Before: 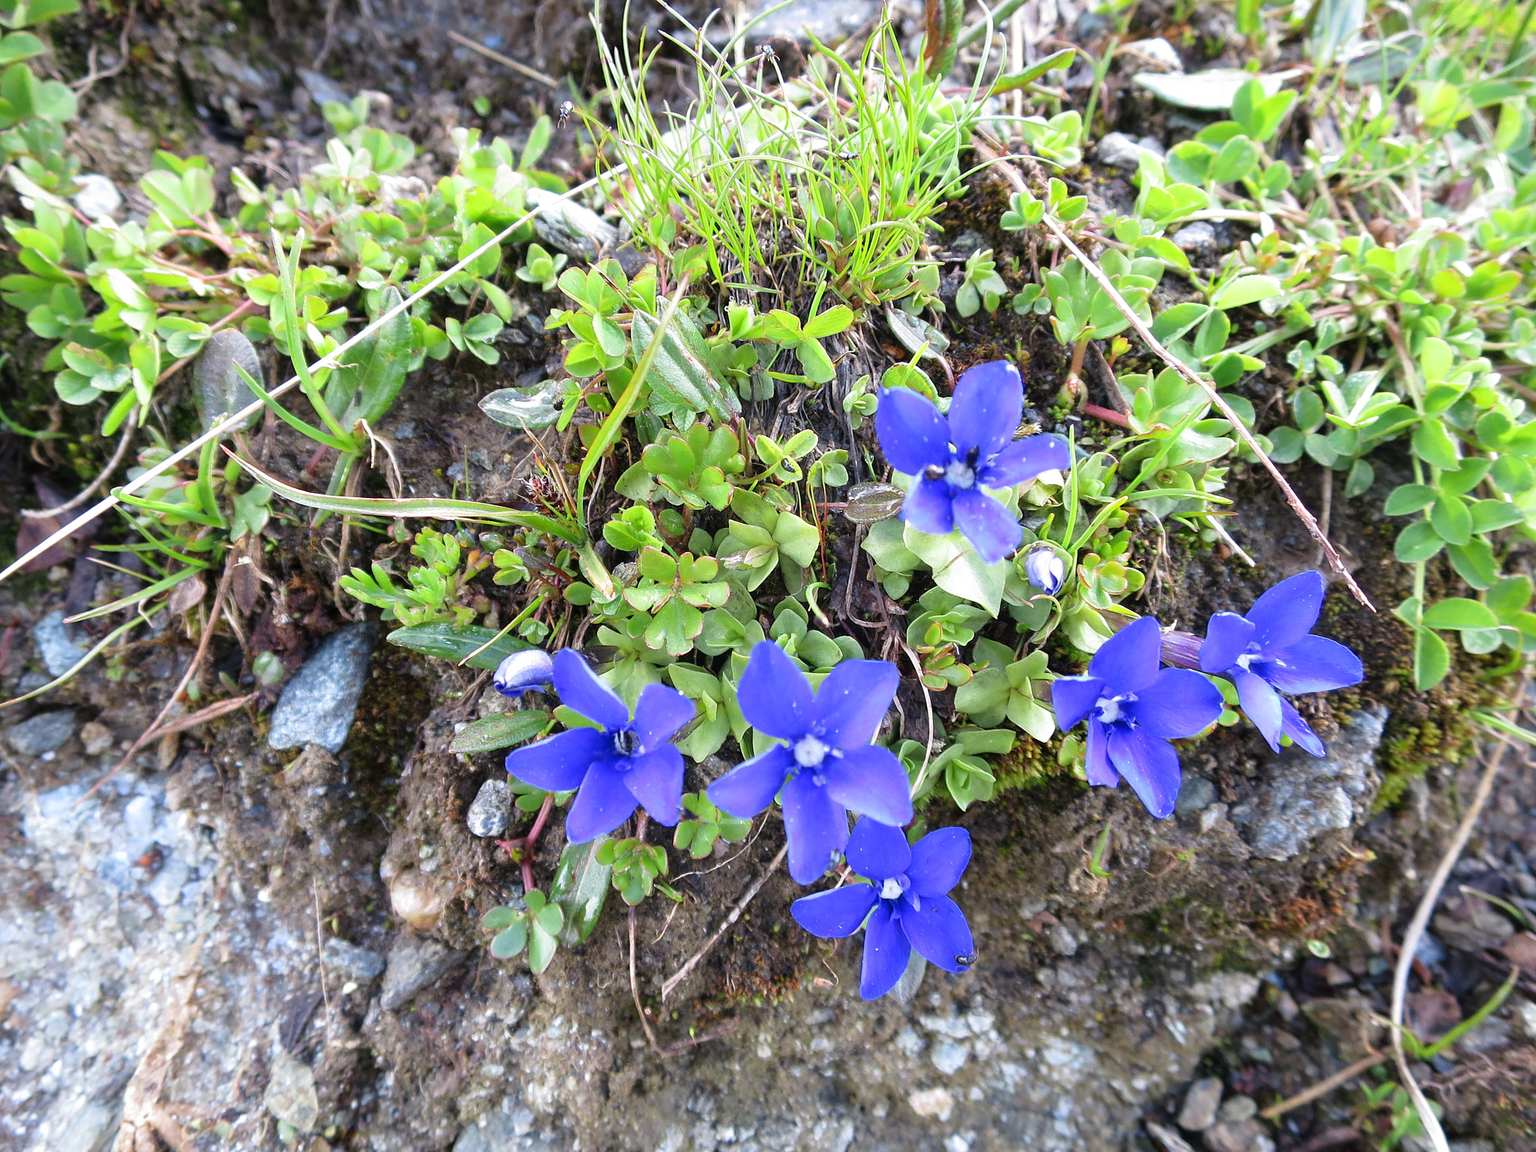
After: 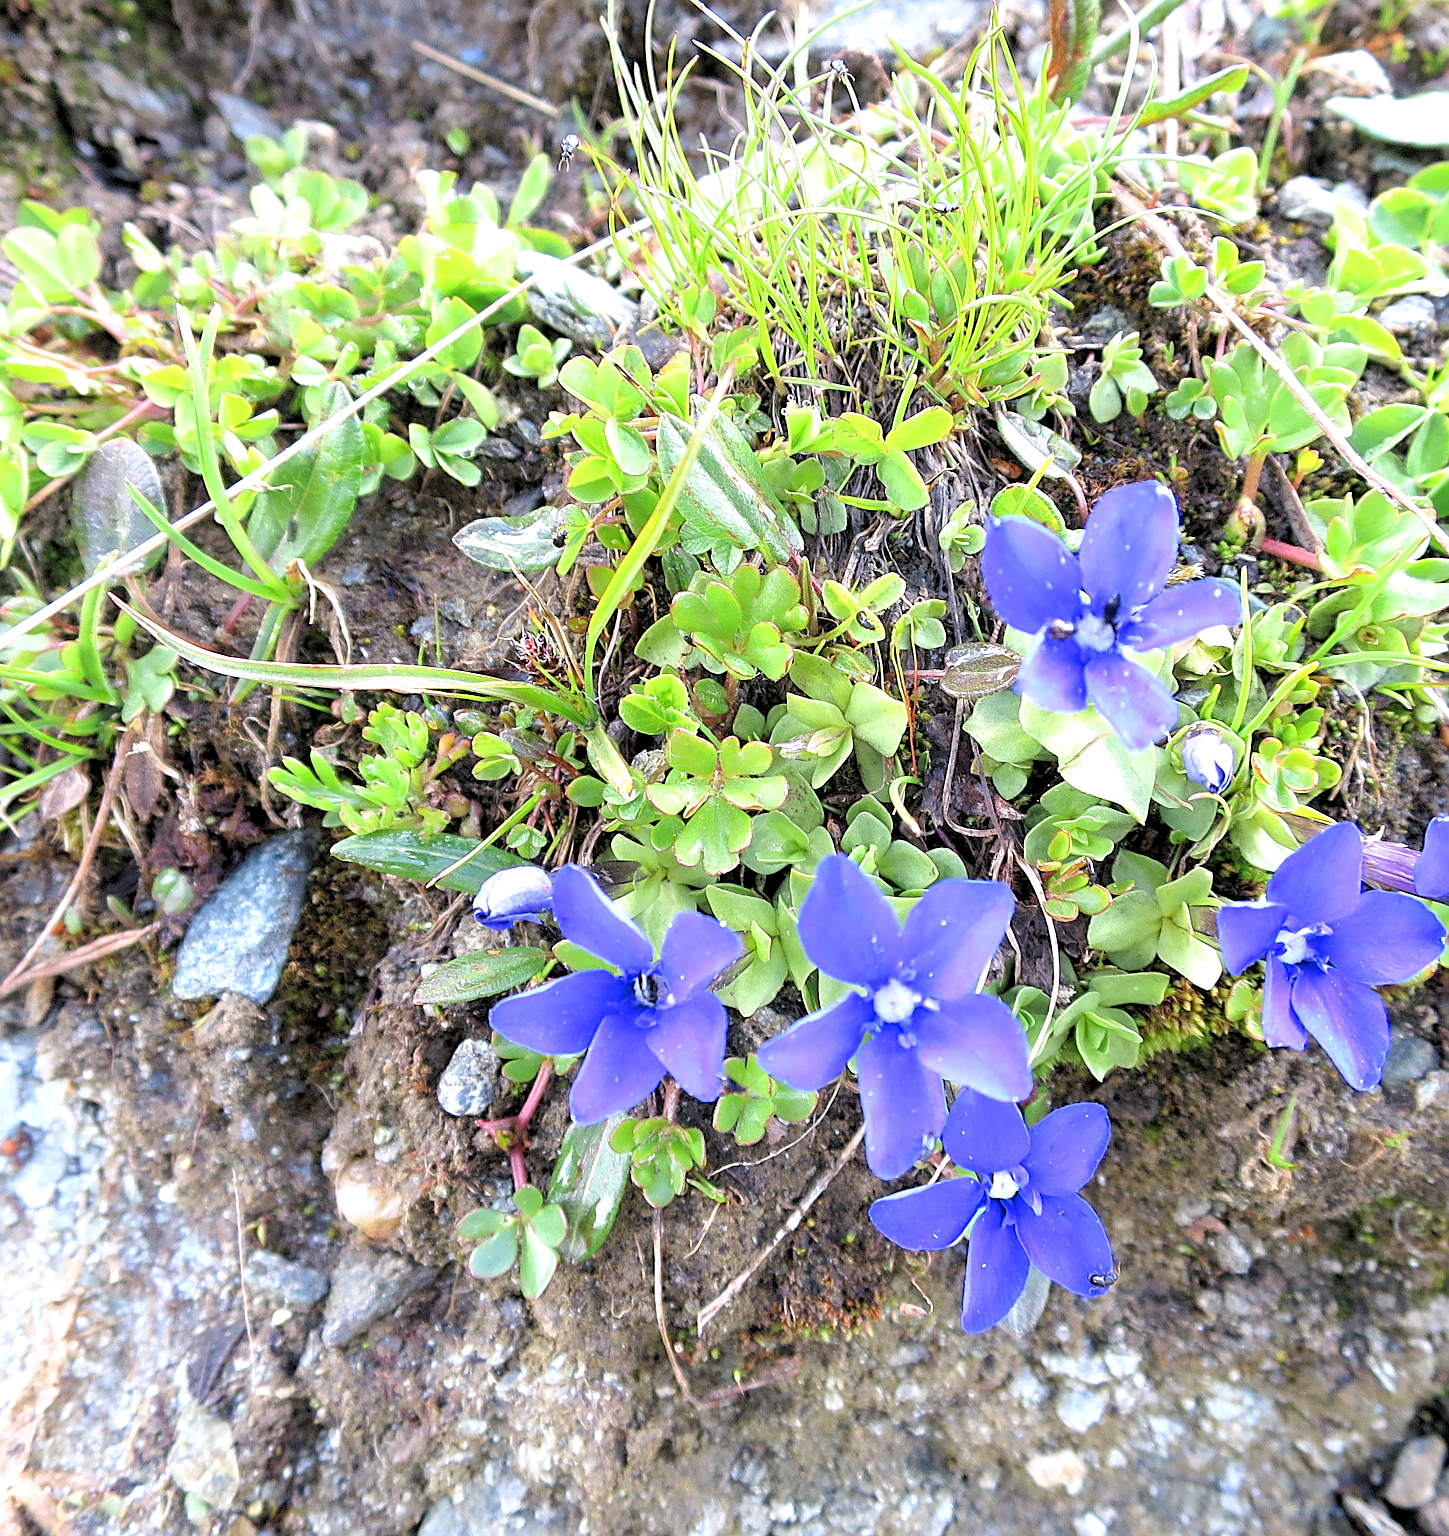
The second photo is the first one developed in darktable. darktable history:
rgb levels: levels [[0.013, 0.434, 0.89], [0, 0.5, 1], [0, 0.5, 1]]
sharpen: on, module defaults
crop and rotate: left 9.061%, right 20.142%
exposure: exposure 0.574 EV, compensate highlight preservation false
color balance rgb: perceptual saturation grading › global saturation -0.31%, global vibrance -8%, contrast -13%, saturation formula JzAzBz (2021)
